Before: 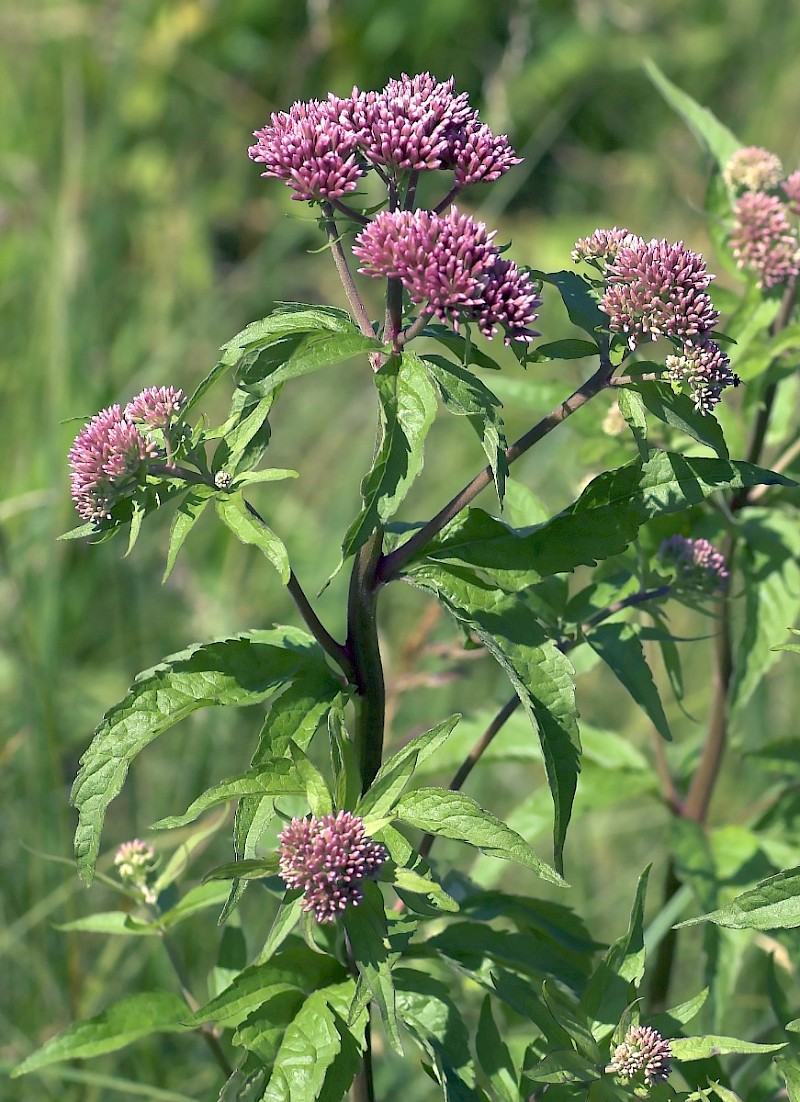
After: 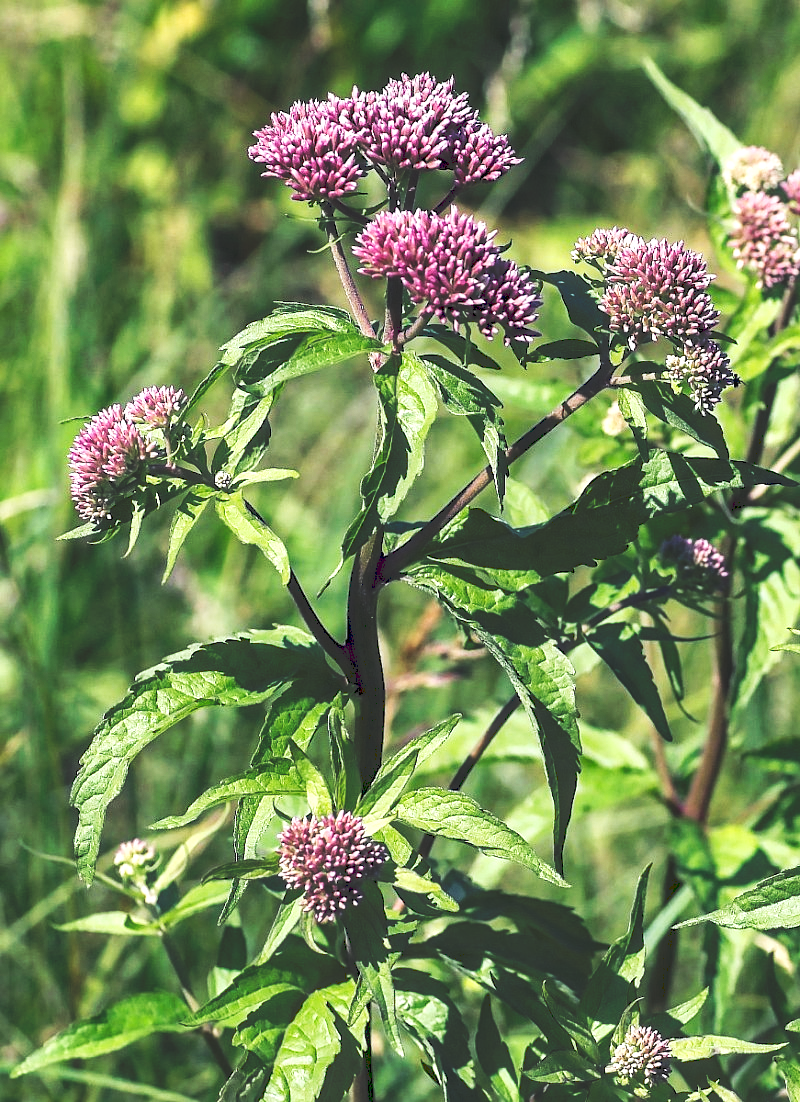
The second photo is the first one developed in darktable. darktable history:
haze removal: compatibility mode true, adaptive false
local contrast: on, module defaults
sharpen: amount 0.2
tone equalizer: -8 EV -0.417 EV, -7 EV -0.389 EV, -6 EV -0.333 EV, -5 EV -0.222 EV, -3 EV 0.222 EV, -2 EV 0.333 EV, -1 EV 0.389 EV, +0 EV 0.417 EV, edges refinement/feathering 500, mask exposure compensation -1.57 EV, preserve details no
tone curve: curves: ch0 [(0, 0) (0.003, 0.183) (0.011, 0.183) (0.025, 0.184) (0.044, 0.188) (0.069, 0.197) (0.1, 0.204) (0.136, 0.212) (0.177, 0.226) (0.224, 0.24) (0.277, 0.273) (0.335, 0.322) (0.399, 0.388) (0.468, 0.468) (0.543, 0.579) (0.623, 0.686) (0.709, 0.792) (0.801, 0.877) (0.898, 0.939) (1, 1)], preserve colors none
